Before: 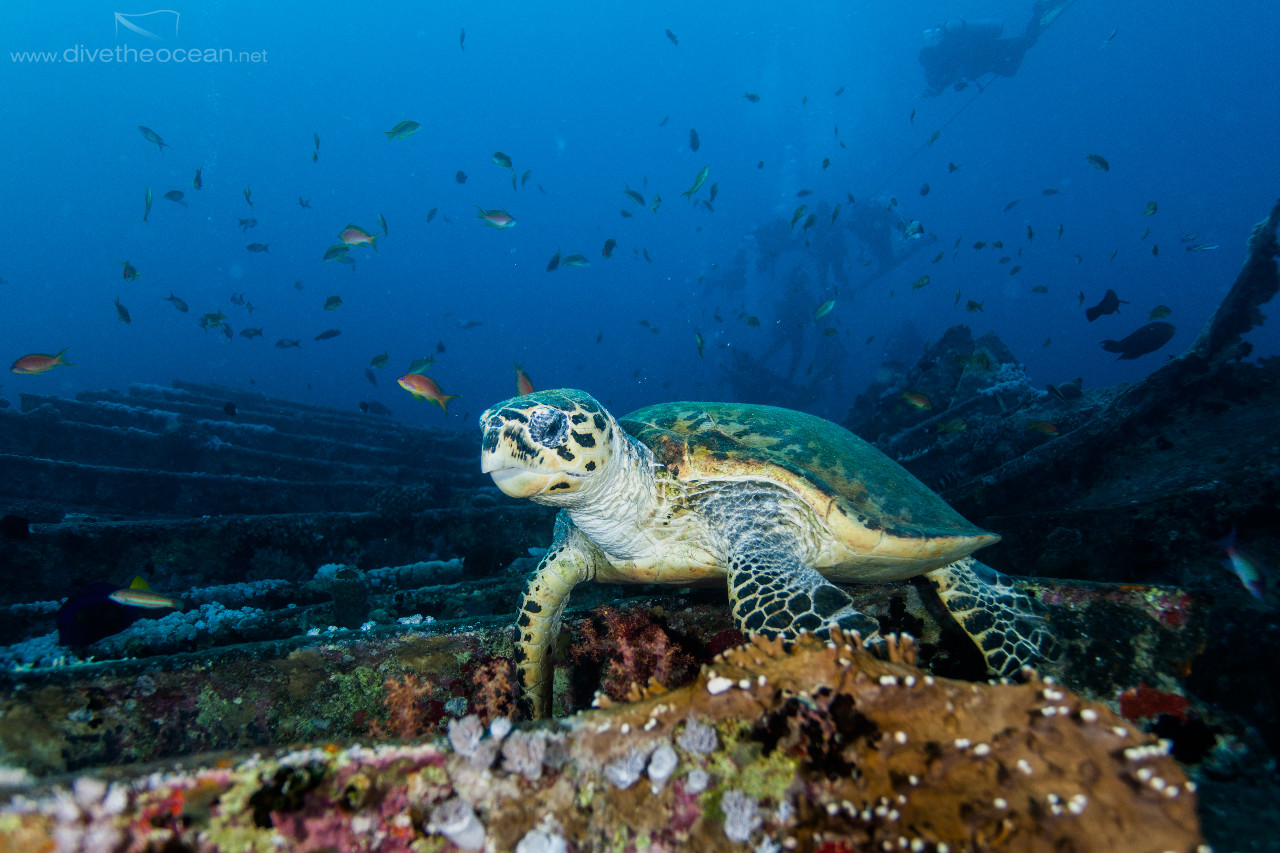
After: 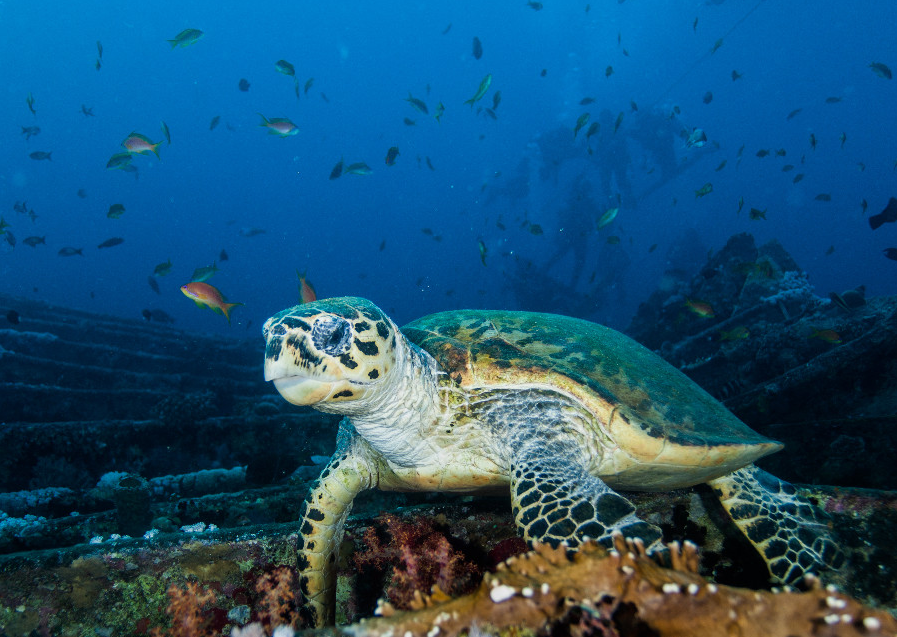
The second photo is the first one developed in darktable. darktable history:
crop and rotate: left 16.983%, top 10.791%, right 12.933%, bottom 14.474%
